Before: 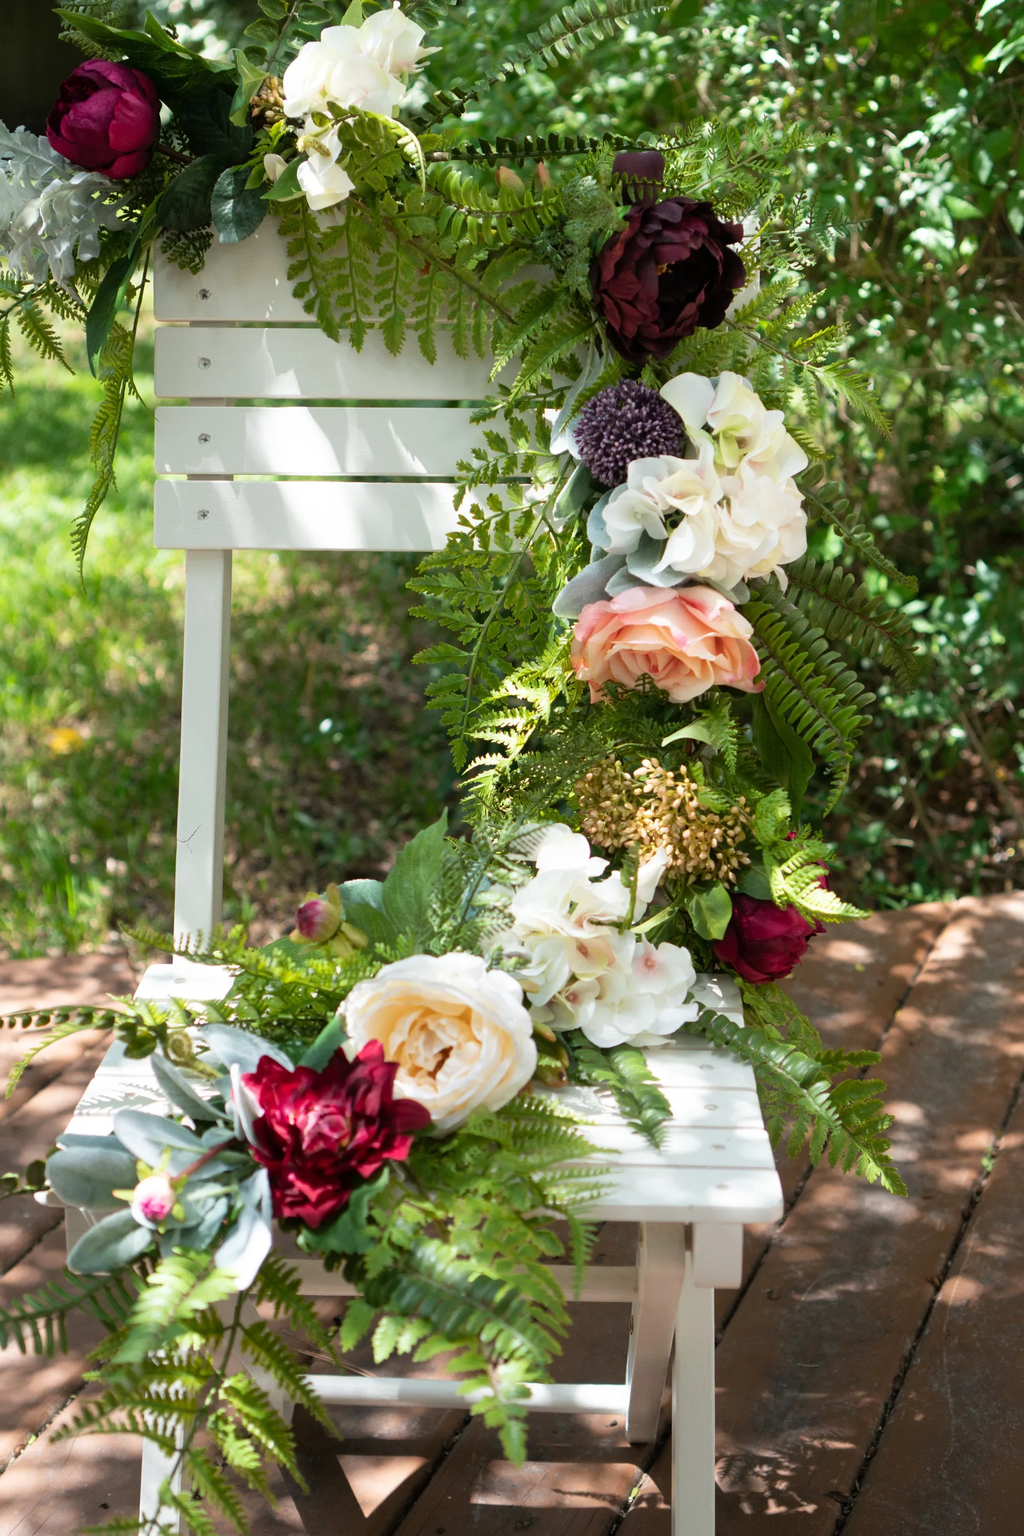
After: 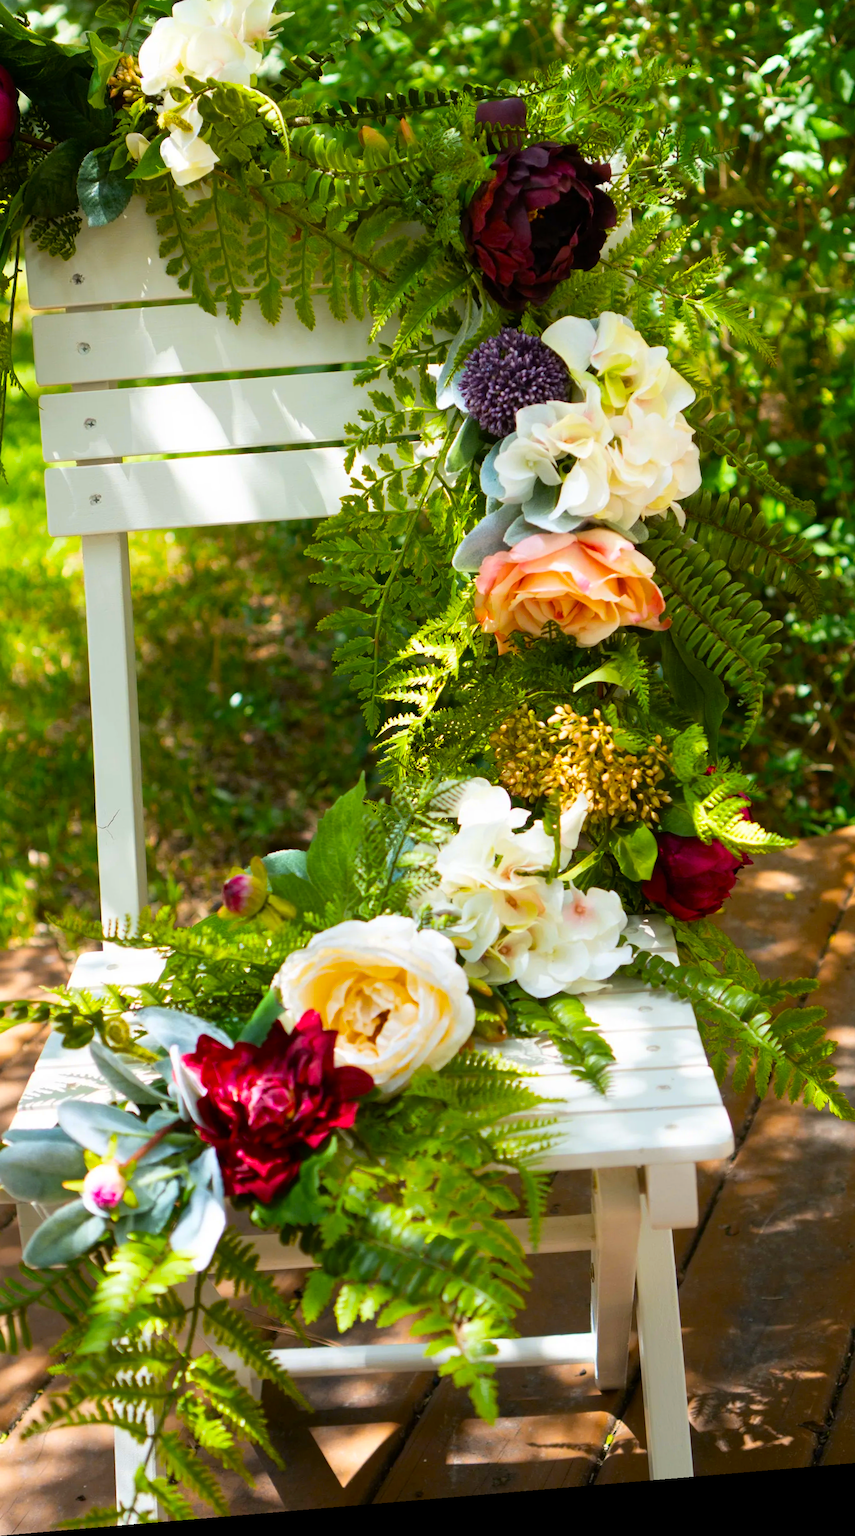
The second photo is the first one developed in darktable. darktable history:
color balance rgb: perceptual saturation grading › global saturation 30%, global vibrance 20%
crop and rotate: left 13.15%, top 5.251%, right 12.609%
contrast brightness saturation: contrast 0.09, saturation 0.28
color contrast: green-magenta contrast 0.8, blue-yellow contrast 1.1, unbound 0
rotate and perspective: rotation -4.86°, automatic cropping off
